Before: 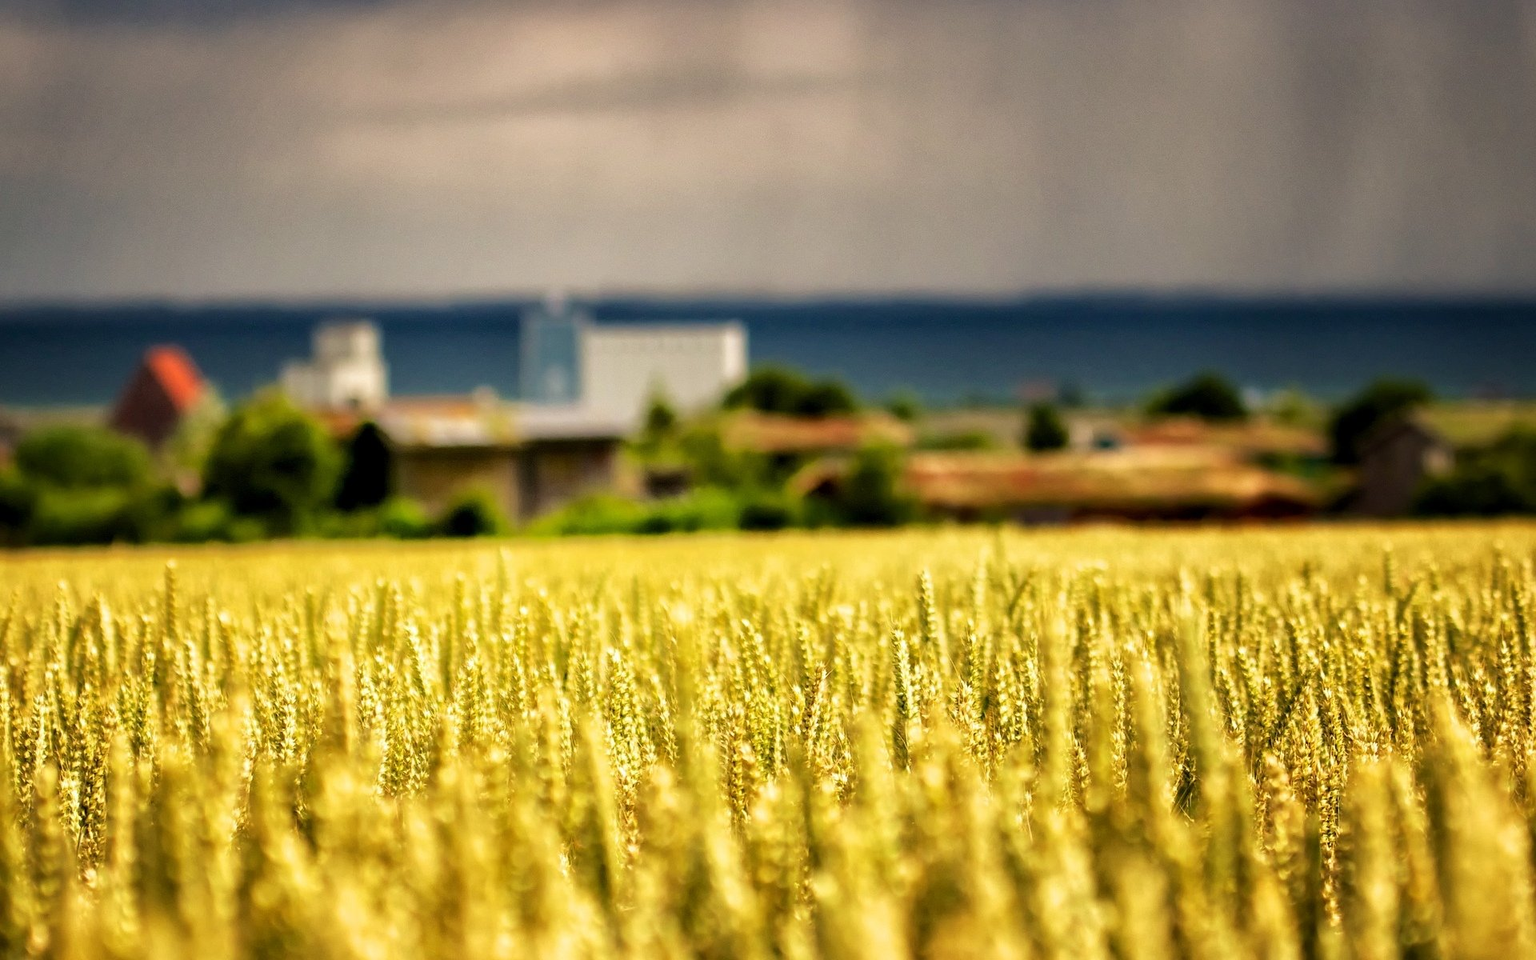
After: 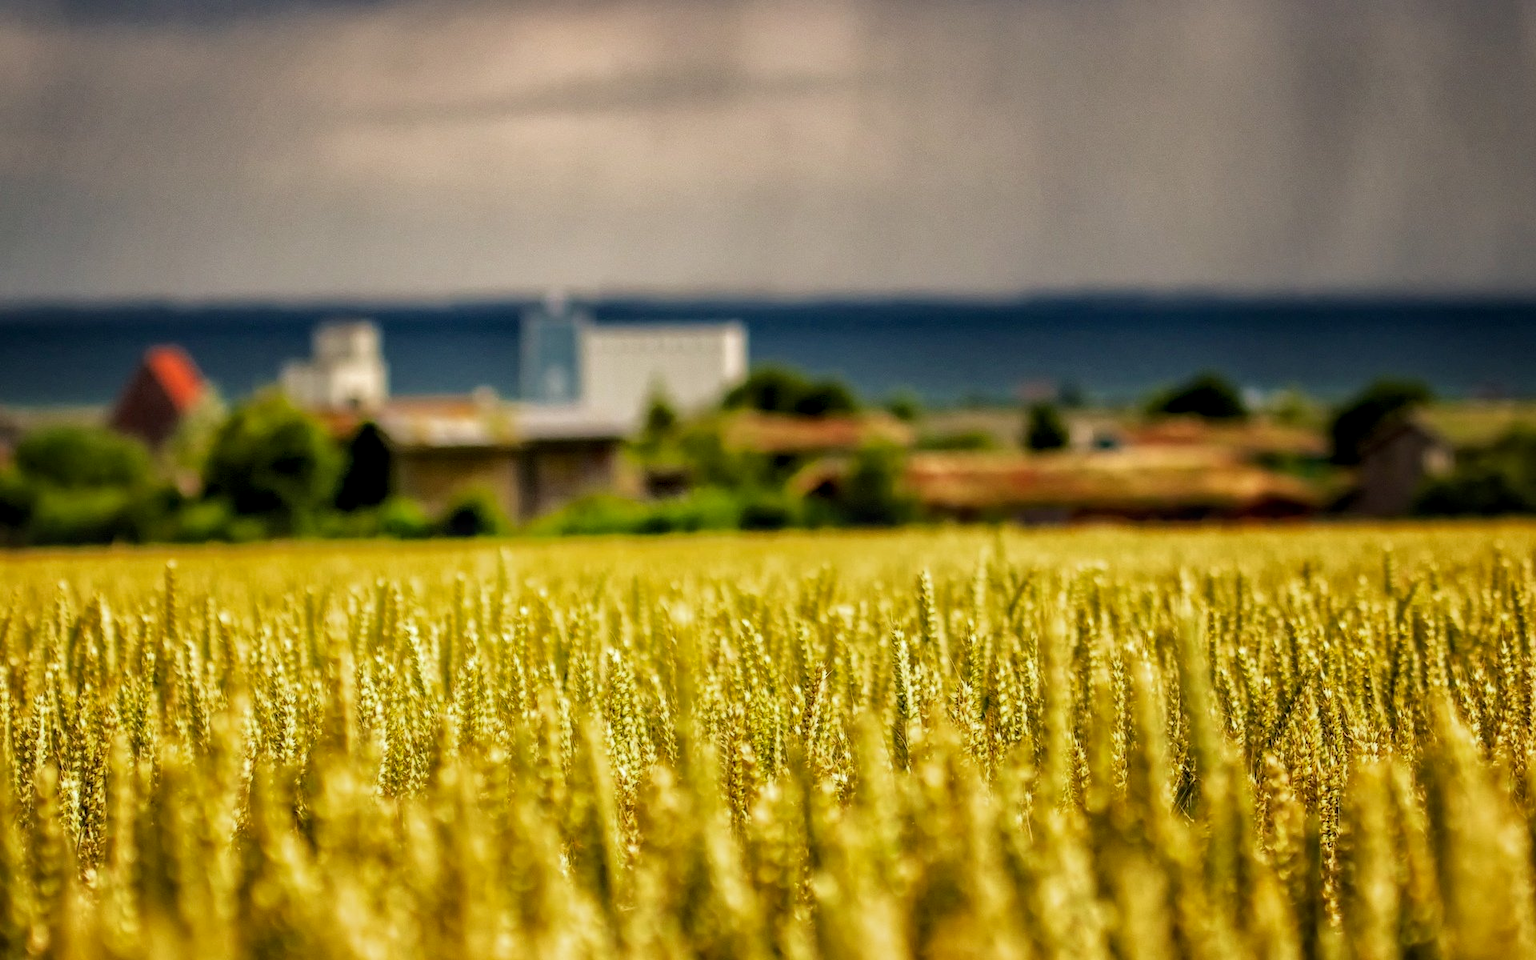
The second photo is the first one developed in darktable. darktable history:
color zones: curves: ch0 [(0, 0.444) (0.143, 0.442) (0.286, 0.441) (0.429, 0.441) (0.571, 0.441) (0.714, 0.441) (0.857, 0.442) (1, 0.444)]
local contrast: on, module defaults
